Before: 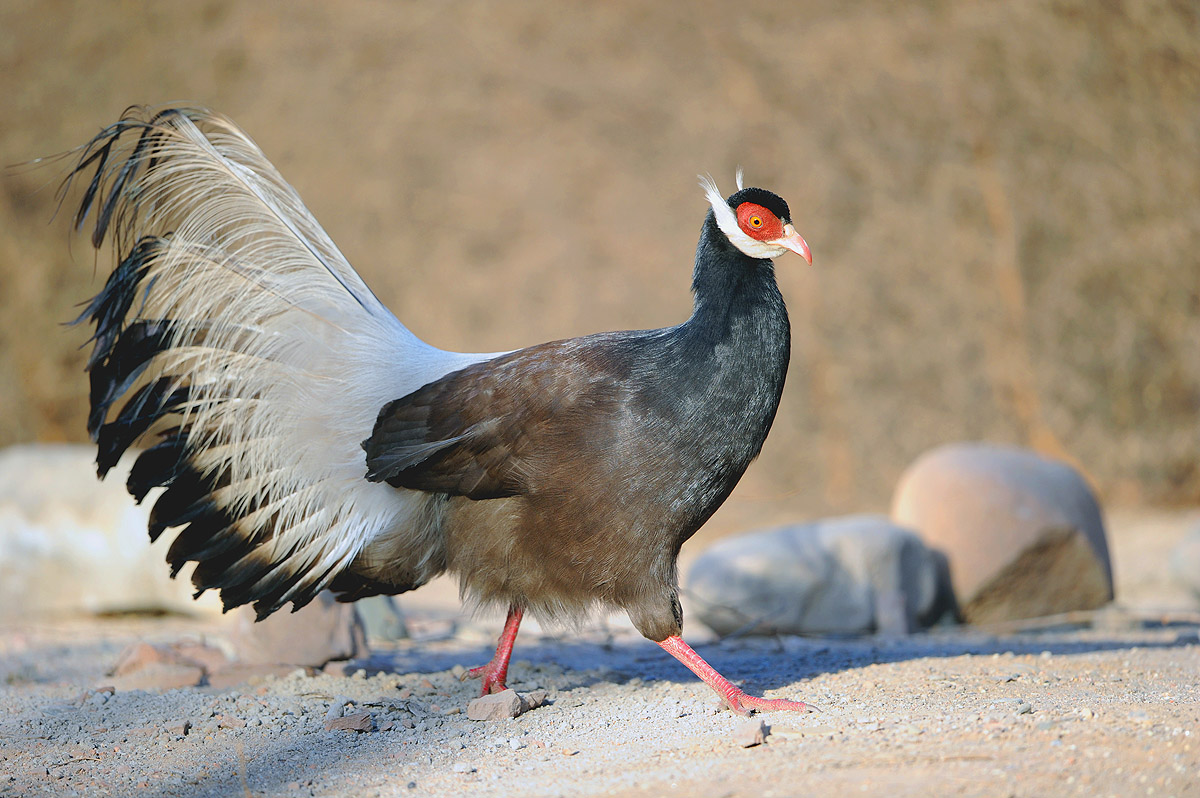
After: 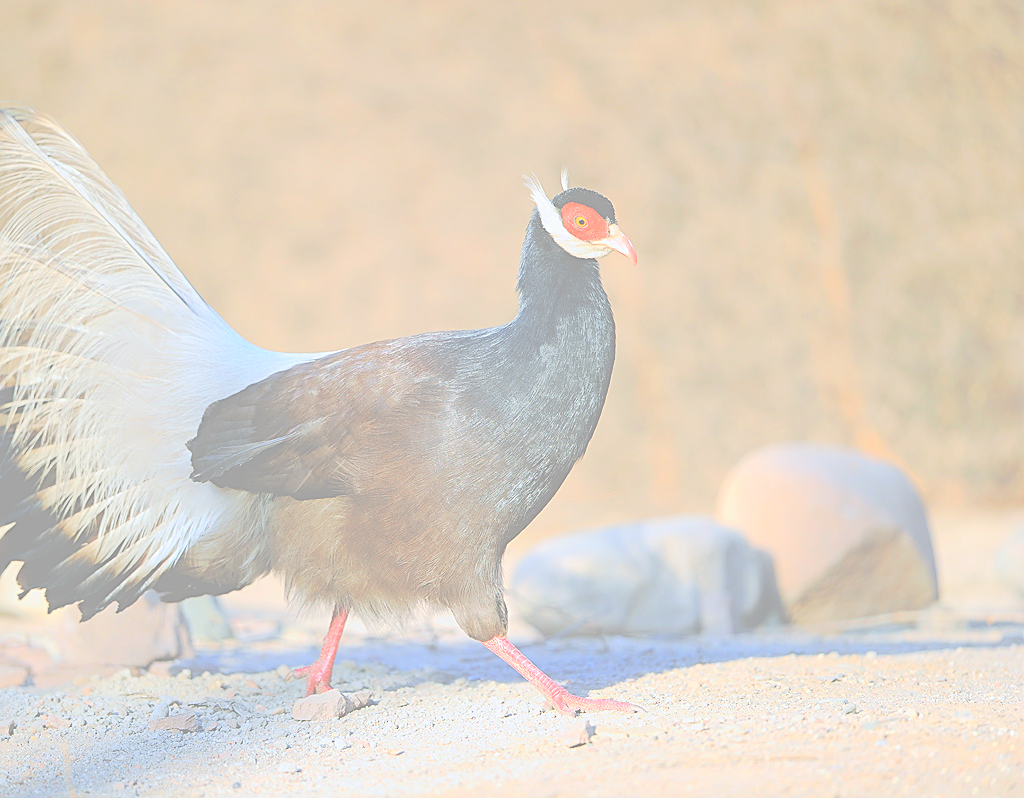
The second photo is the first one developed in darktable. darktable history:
crop and rotate: left 14.584%
contrast brightness saturation: brightness 1
exposure: black level correction -0.062, exposure -0.05 EV, compensate highlight preservation false
sharpen: on, module defaults
